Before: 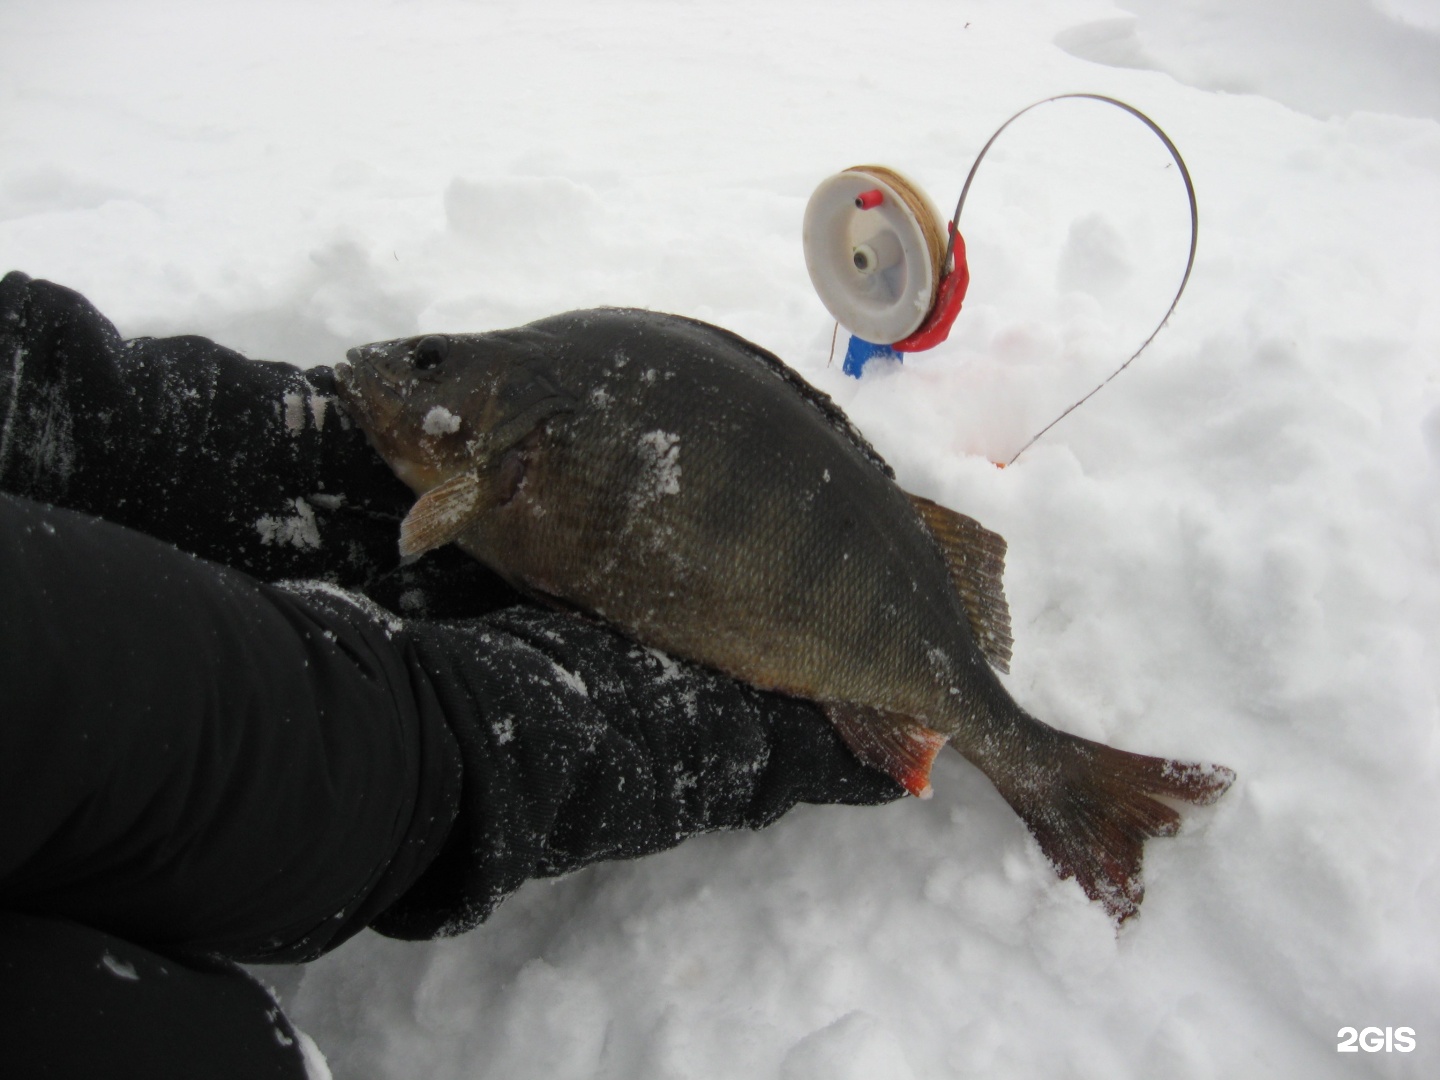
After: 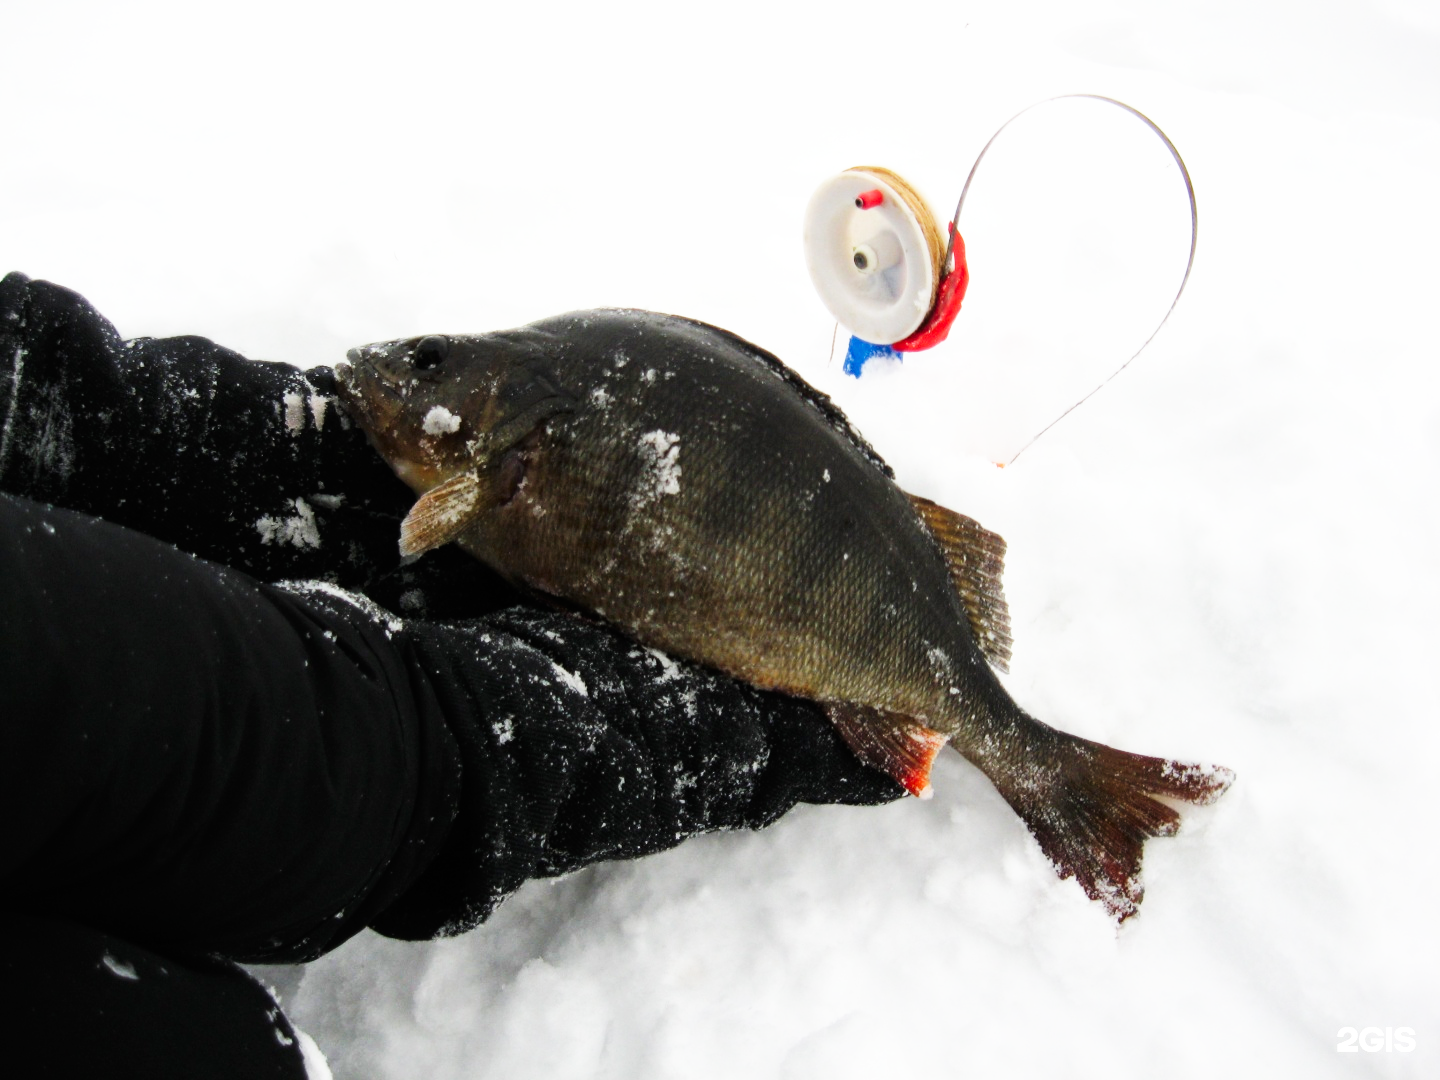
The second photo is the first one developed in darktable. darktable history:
base curve: curves: ch0 [(0, 0) (0.007, 0.004) (0.027, 0.03) (0.046, 0.07) (0.207, 0.54) (0.442, 0.872) (0.673, 0.972) (1, 1)], preserve colors none
tone curve: curves: ch0 [(0, 0) (0.08, 0.069) (0.4, 0.391) (0.6, 0.609) (0.92, 0.93) (1, 1)], color space Lab, independent channels, preserve colors none
exposure: exposure -0.002 EV, compensate highlight preservation false
local contrast: mode bilateral grid, contrast 15, coarseness 36, detail 105%, midtone range 0.2
